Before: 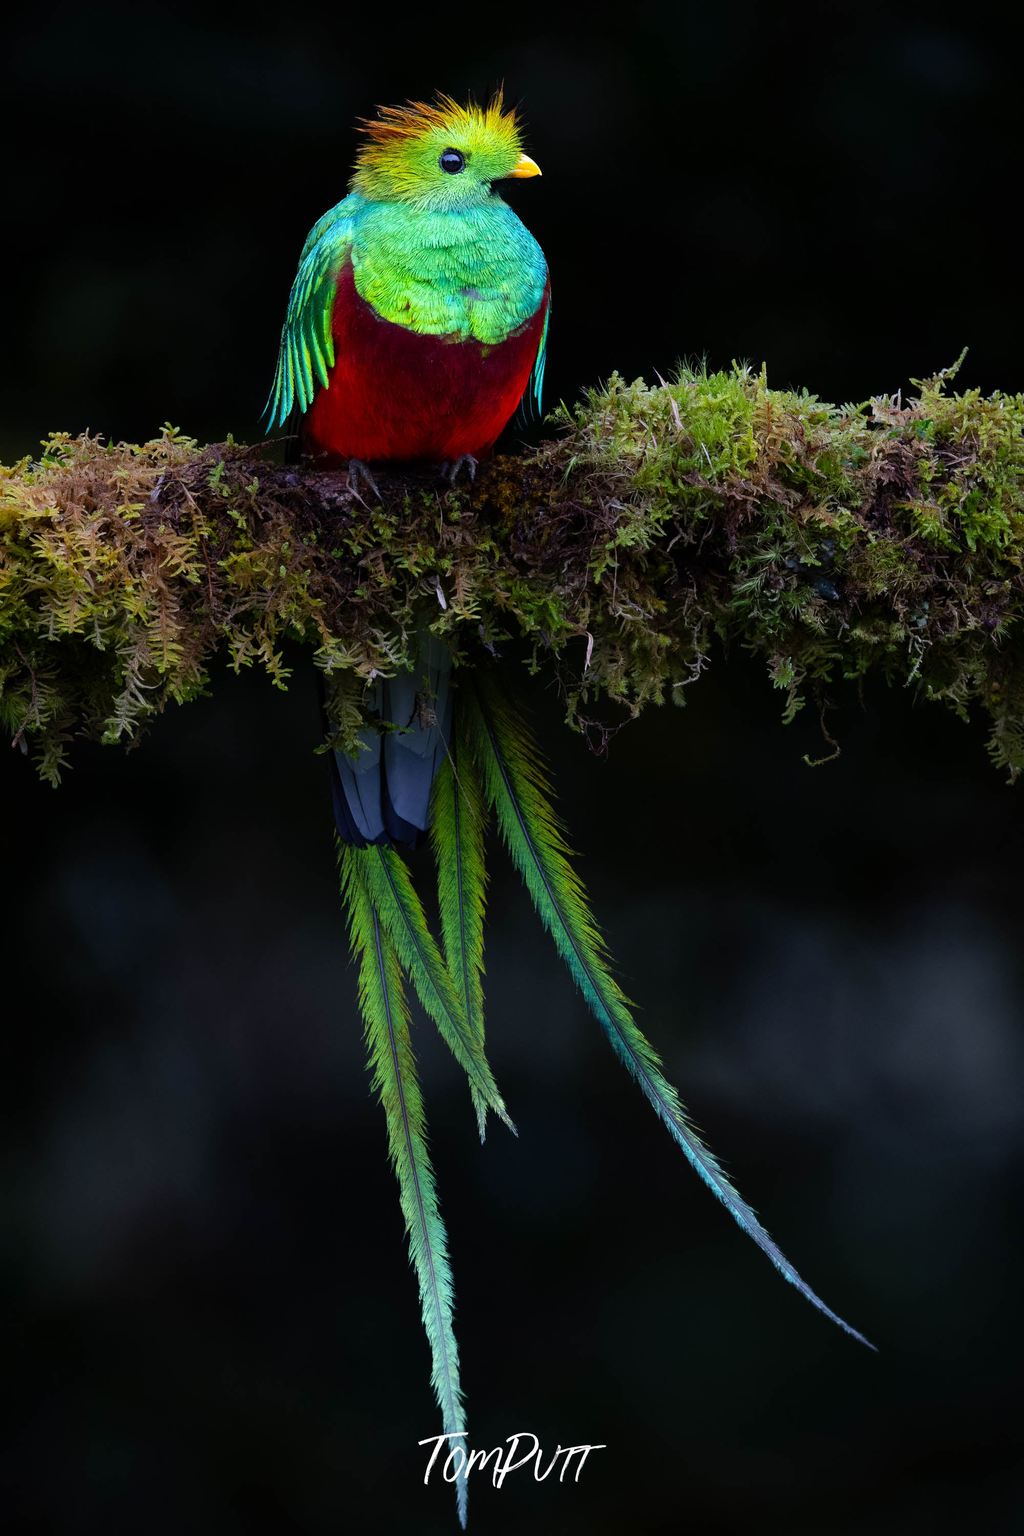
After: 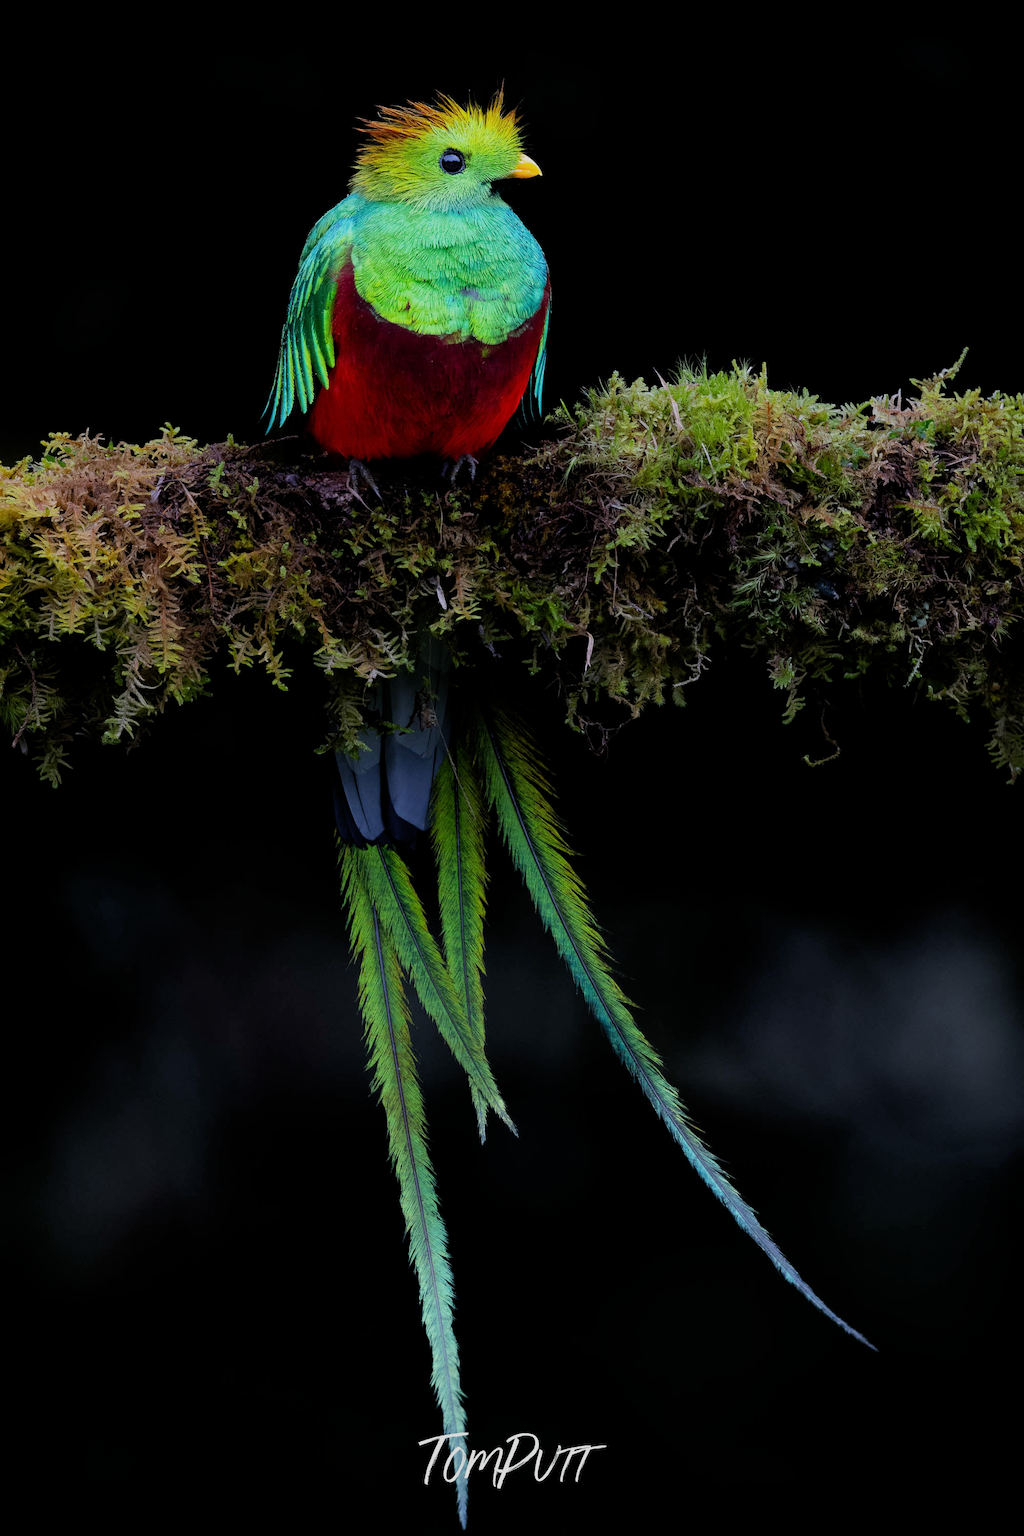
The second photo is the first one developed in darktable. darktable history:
filmic rgb: middle gray luminance 18.33%, black relative exposure -9 EV, white relative exposure 3.75 EV, threshold 2.96 EV, target black luminance 0%, hardness 4.83, latitude 68.2%, contrast 0.954, highlights saturation mix 18.6%, shadows ↔ highlights balance 22.16%, enable highlight reconstruction true
